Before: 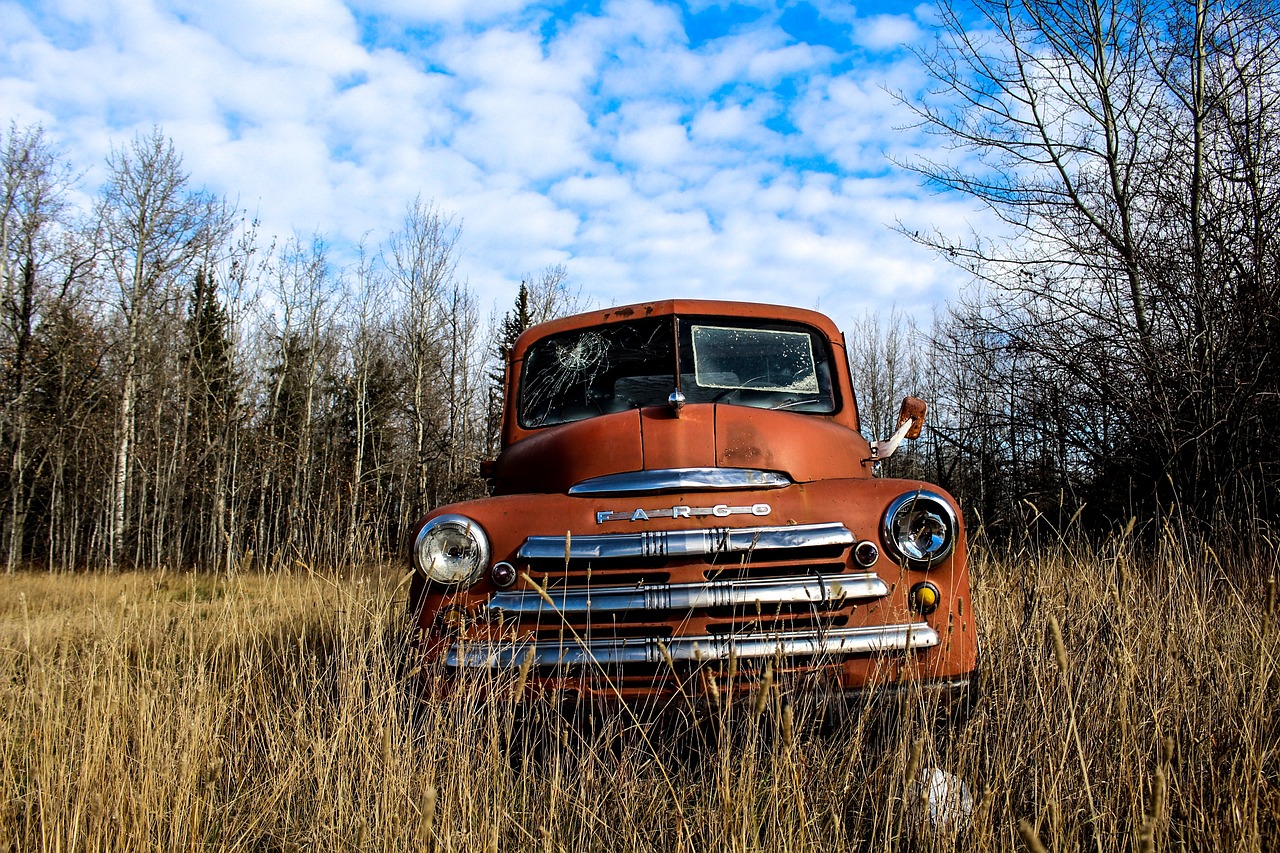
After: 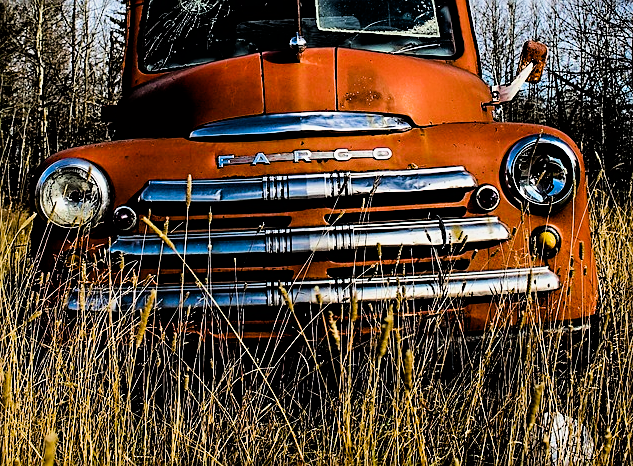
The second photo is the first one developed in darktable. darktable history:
tone equalizer: -8 EV -0.75 EV, -7 EV -0.7 EV, -6 EV -0.6 EV, -5 EV -0.4 EV, -3 EV 0.4 EV, -2 EV 0.6 EV, -1 EV 0.7 EV, +0 EV 0.75 EV, edges refinement/feathering 500, mask exposure compensation -1.57 EV, preserve details no
sharpen: on, module defaults
filmic rgb: black relative exposure -4.88 EV, hardness 2.82
crop: left 29.672%, top 41.786%, right 20.851%, bottom 3.487%
color balance rgb: linear chroma grading › global chroma 15%, perceptual saturation grading › global saturation 30%
